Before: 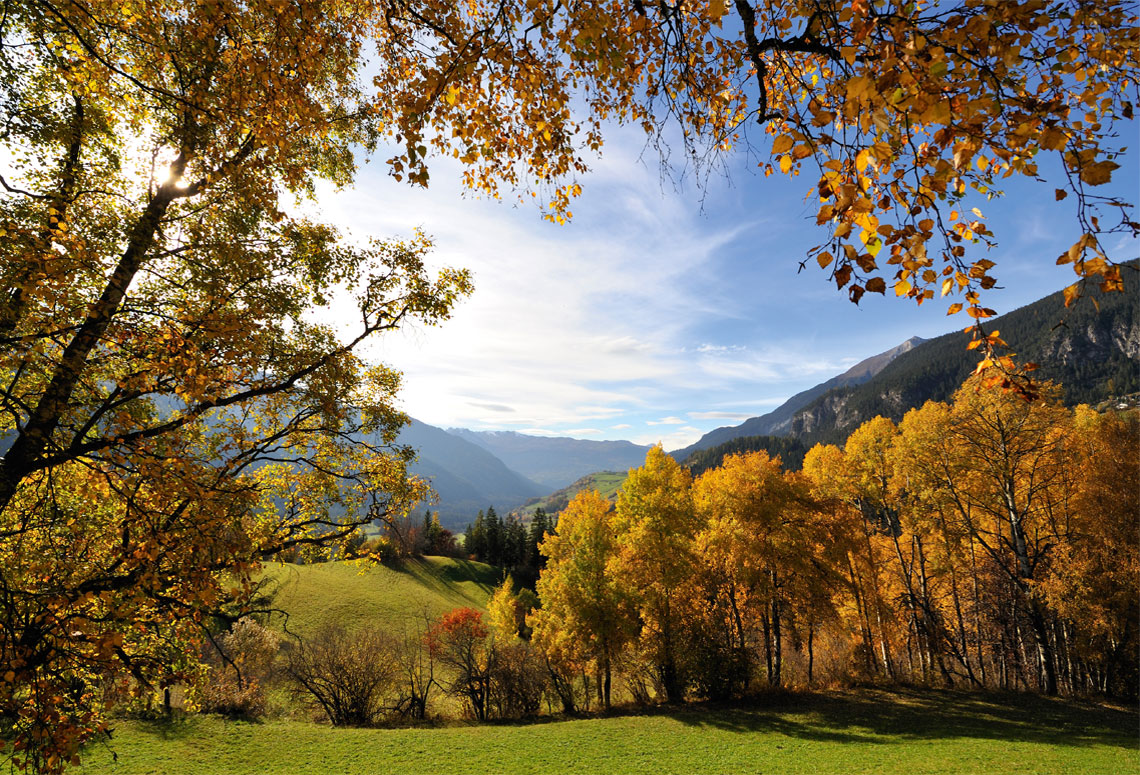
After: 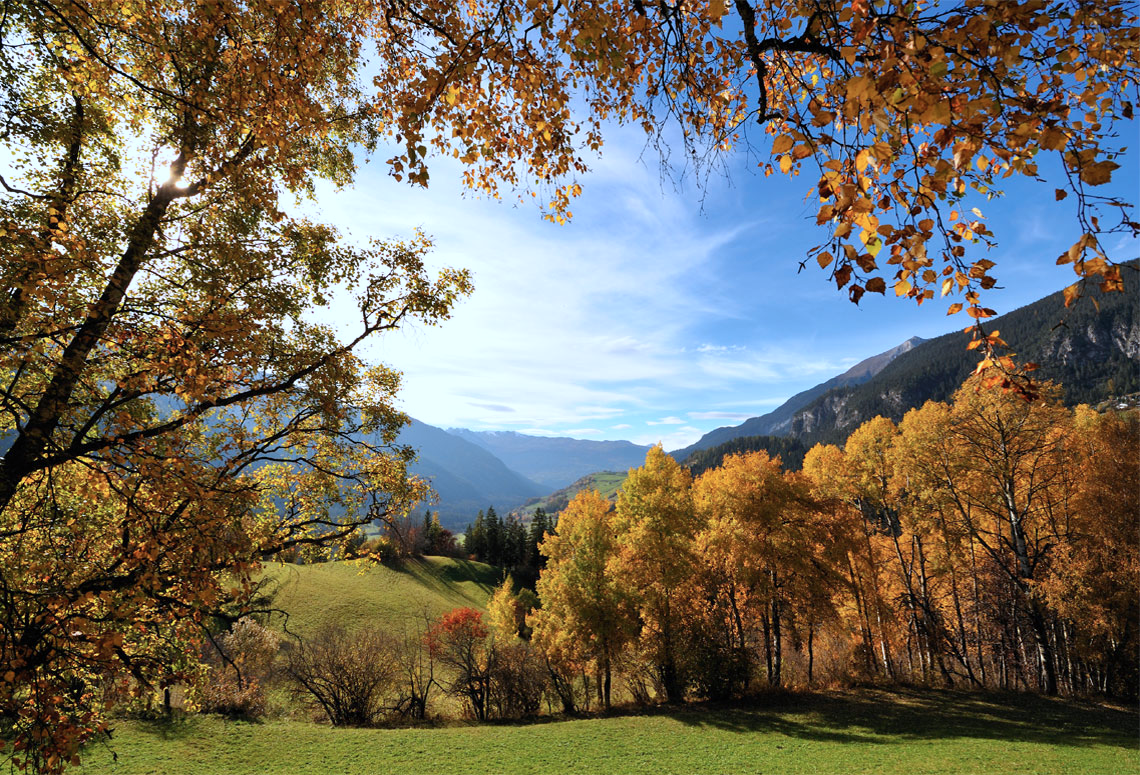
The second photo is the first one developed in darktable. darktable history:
color correction: highlights a* -2.24, highlights b* -18.1
